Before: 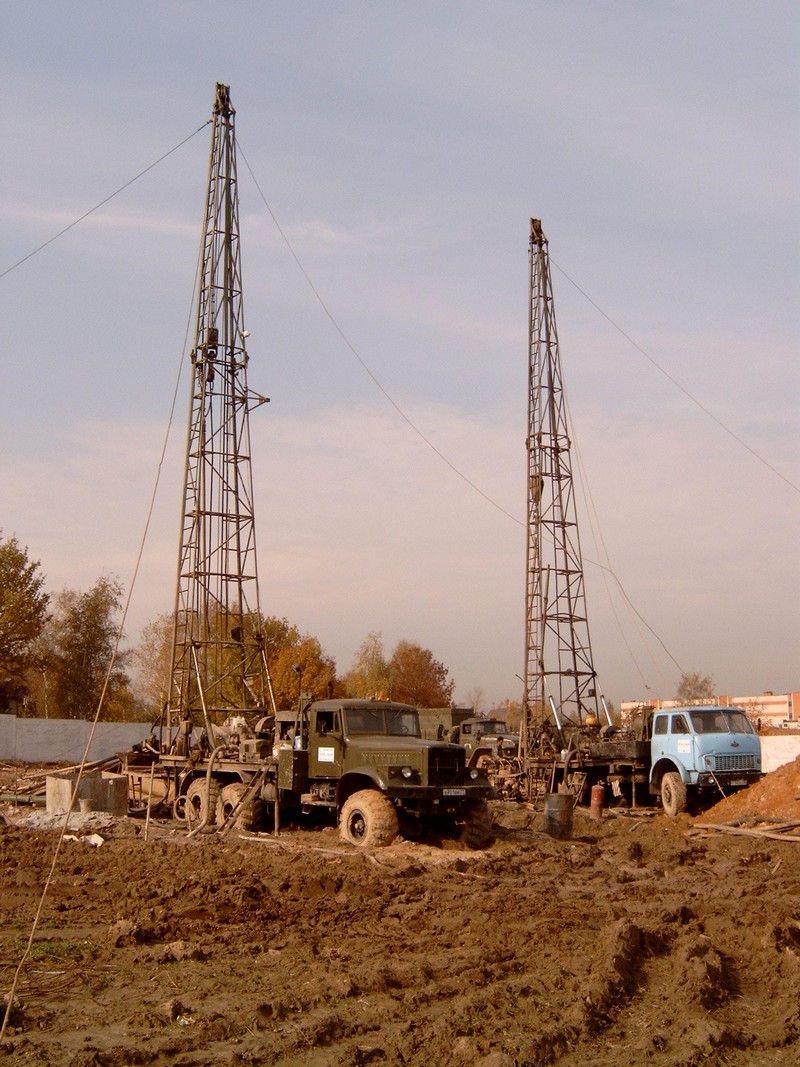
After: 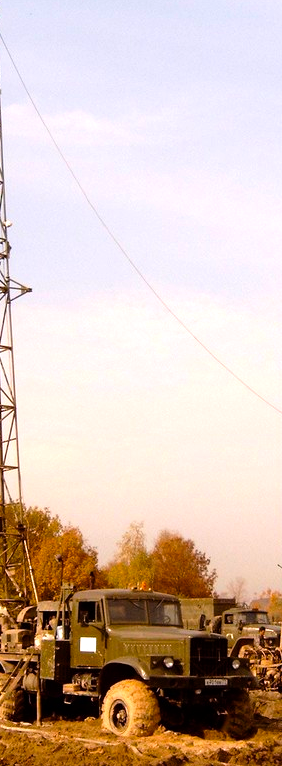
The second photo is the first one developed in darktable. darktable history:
crop and rotate: left 29.926%, top 10.337%, right 34.714%, bottom 17.864%
tone equalizer: -8 EV -0.79 EV, -7 EV -0.682 EV, -6 EV -0.631 EV, -5 EV -0.373 EV, -3 EV 0.399 EV, -2 EV 0.6 EV, -1 EV 0.682 EV, +0 EV 0.772 EV
color balance rgb: perceptual saturation grading › global saturation 31.322%, global vibrance 9.247%
exposure: exposure 0.083 EV, compensate exposure bias true, compensate highlight preservation false
